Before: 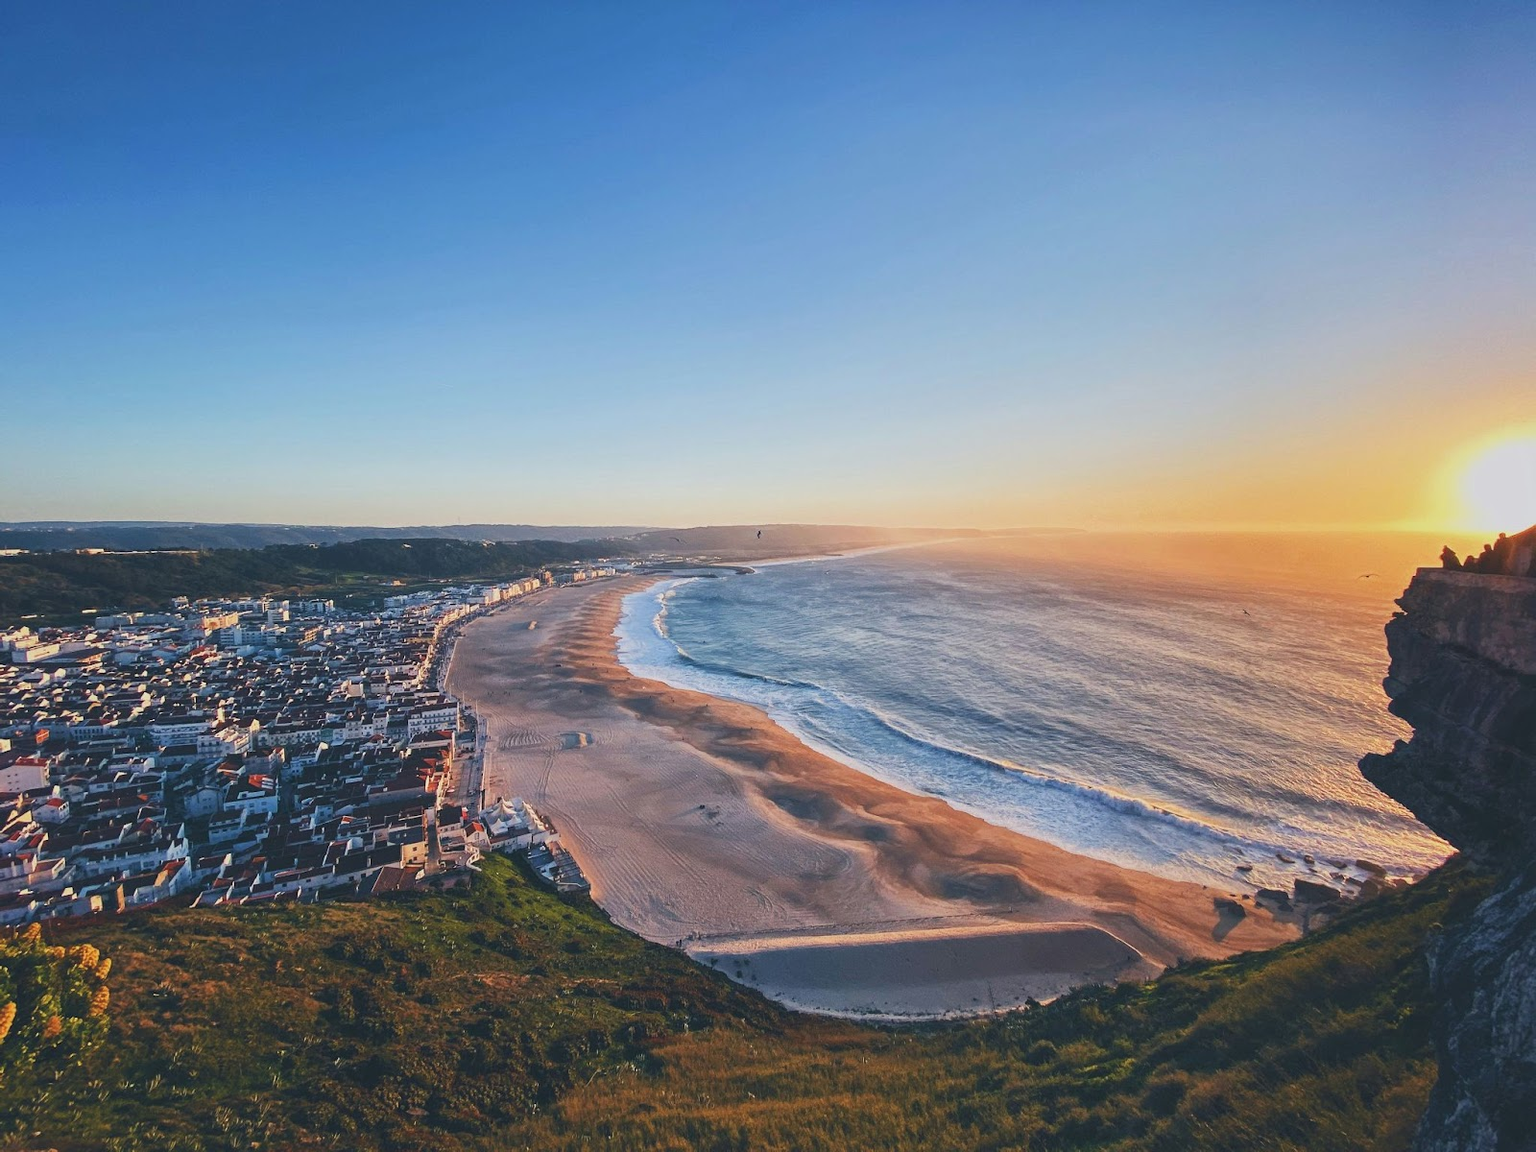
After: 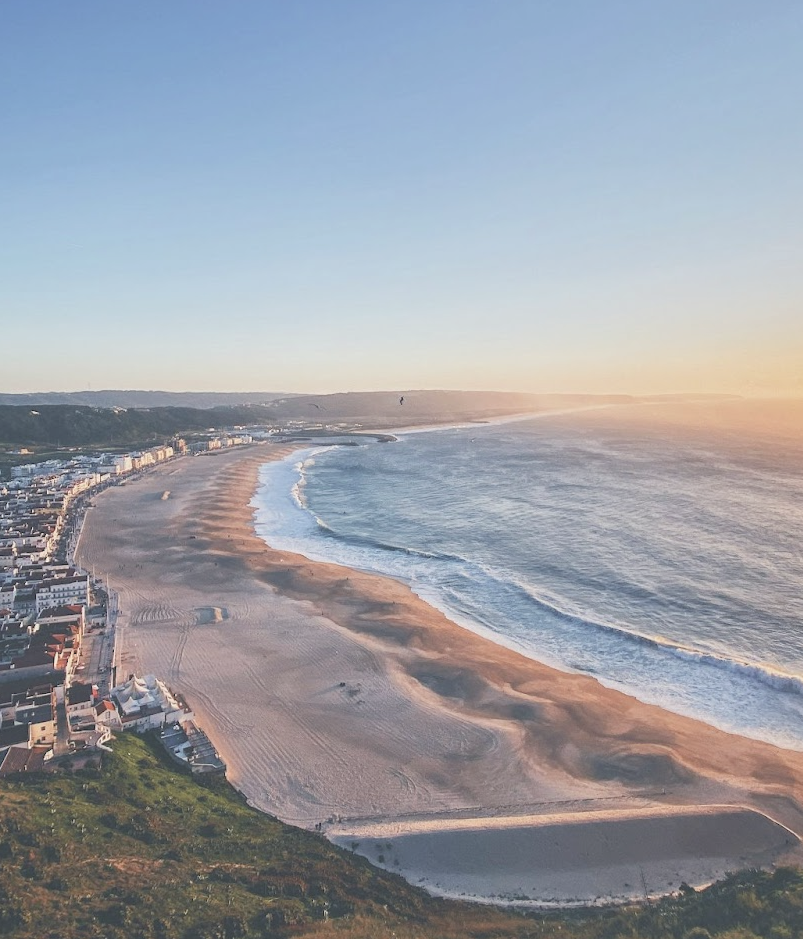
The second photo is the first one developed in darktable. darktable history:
exposure: black level correction 0, exposure 0.702 EV, compensate exposure bias true, compensate highlight preservation false
contrast brightness saturation: contrast -0.263, saturation -0.432
crop and rotate: angle 0.022°, left 24.306%, top 13.034%, right 25.45%, bottom 8.6%
